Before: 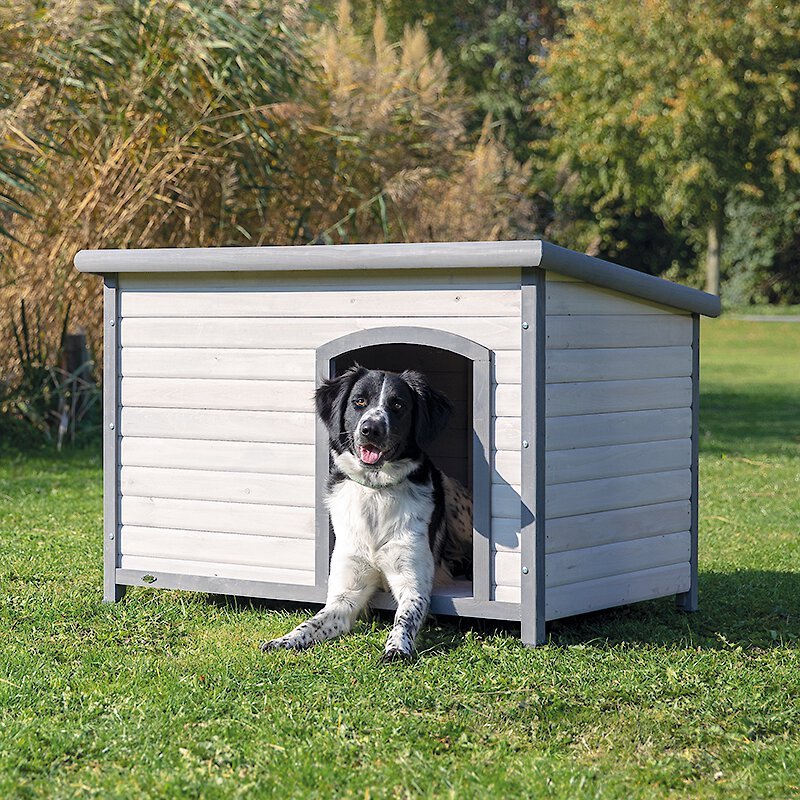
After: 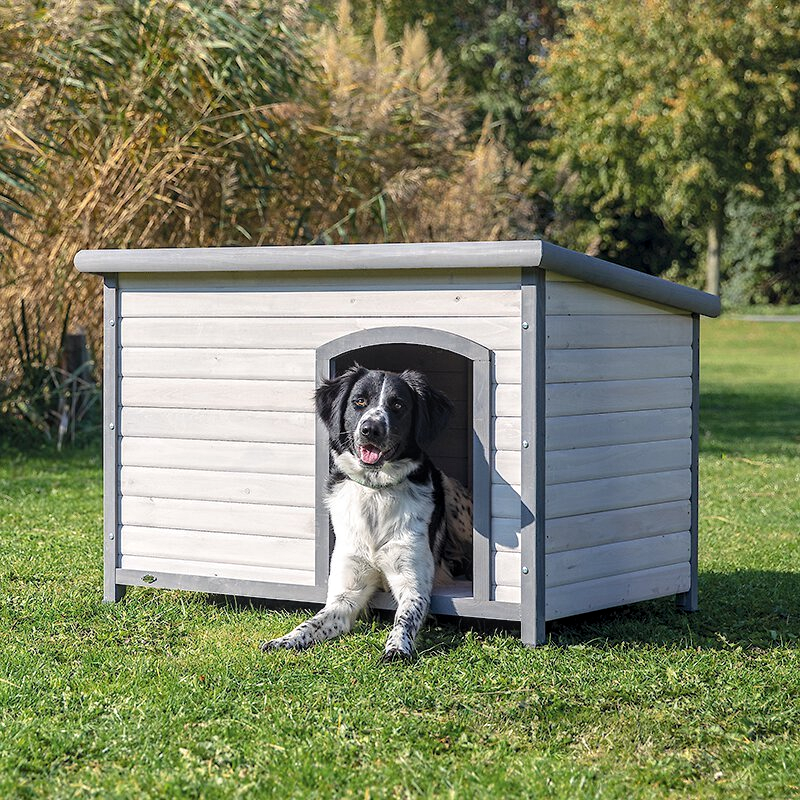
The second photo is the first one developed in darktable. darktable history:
local contrast: on, module defaults
color correction: highlights a* -0.111, highlights b* 0.078
color calibration: illuminant same as pipeline (D50), x 0.345, y 0.359, temperature 4990.45 K
